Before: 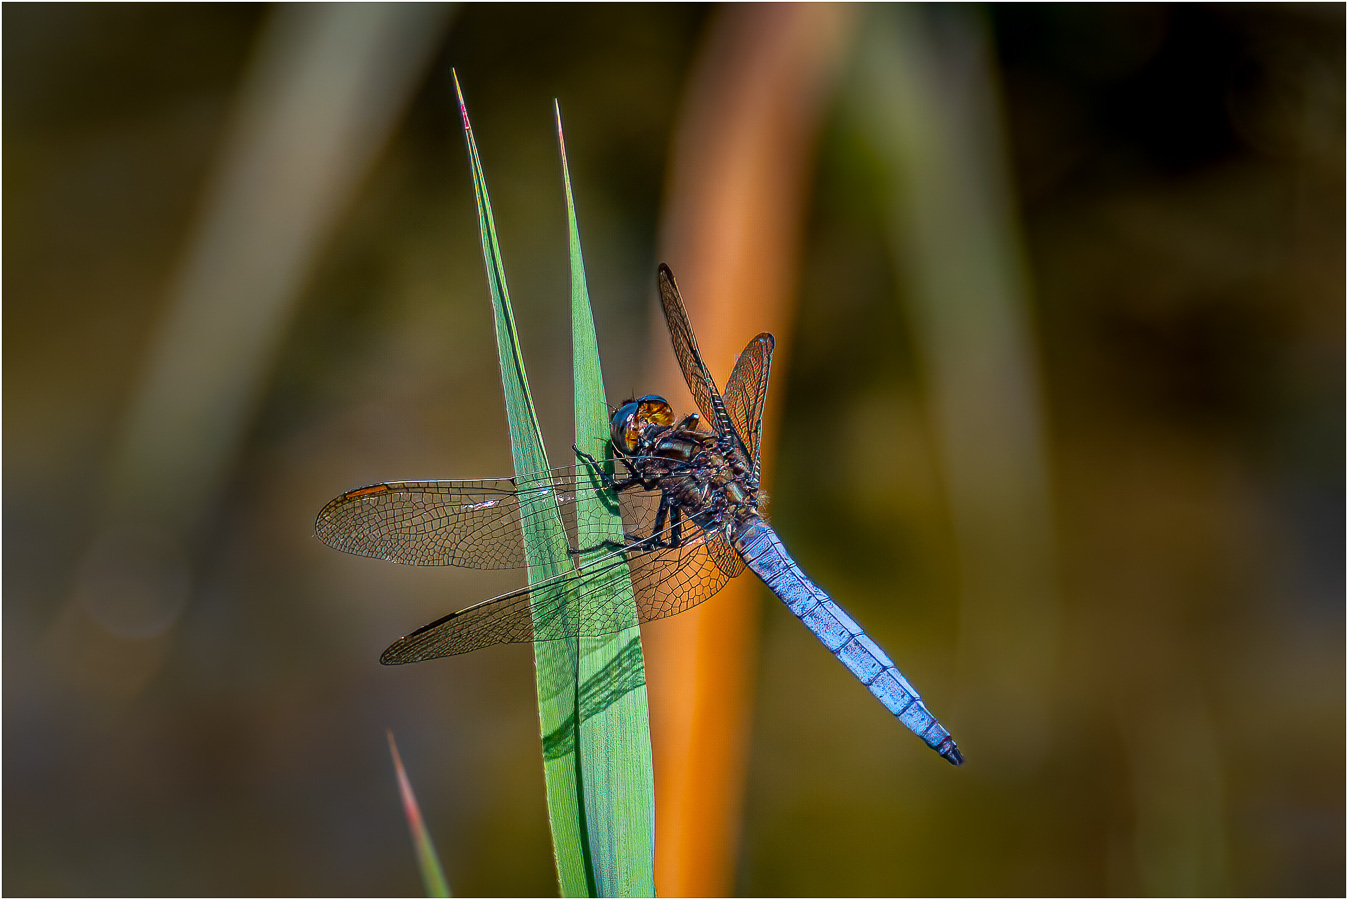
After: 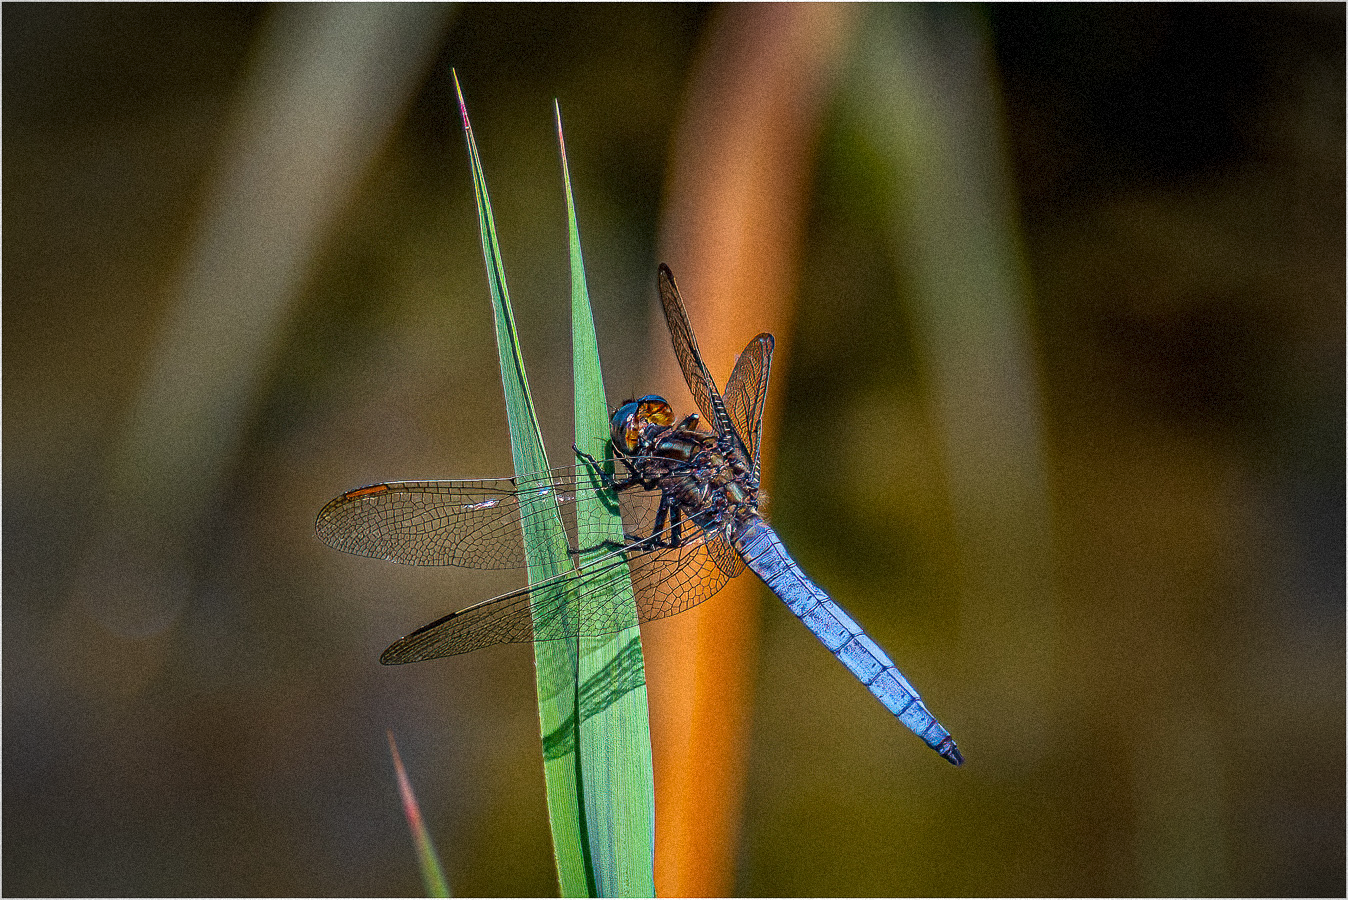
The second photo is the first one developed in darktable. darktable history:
vignetting: on, module defaults
grain: strength 35%, mid-tones bias 0%
